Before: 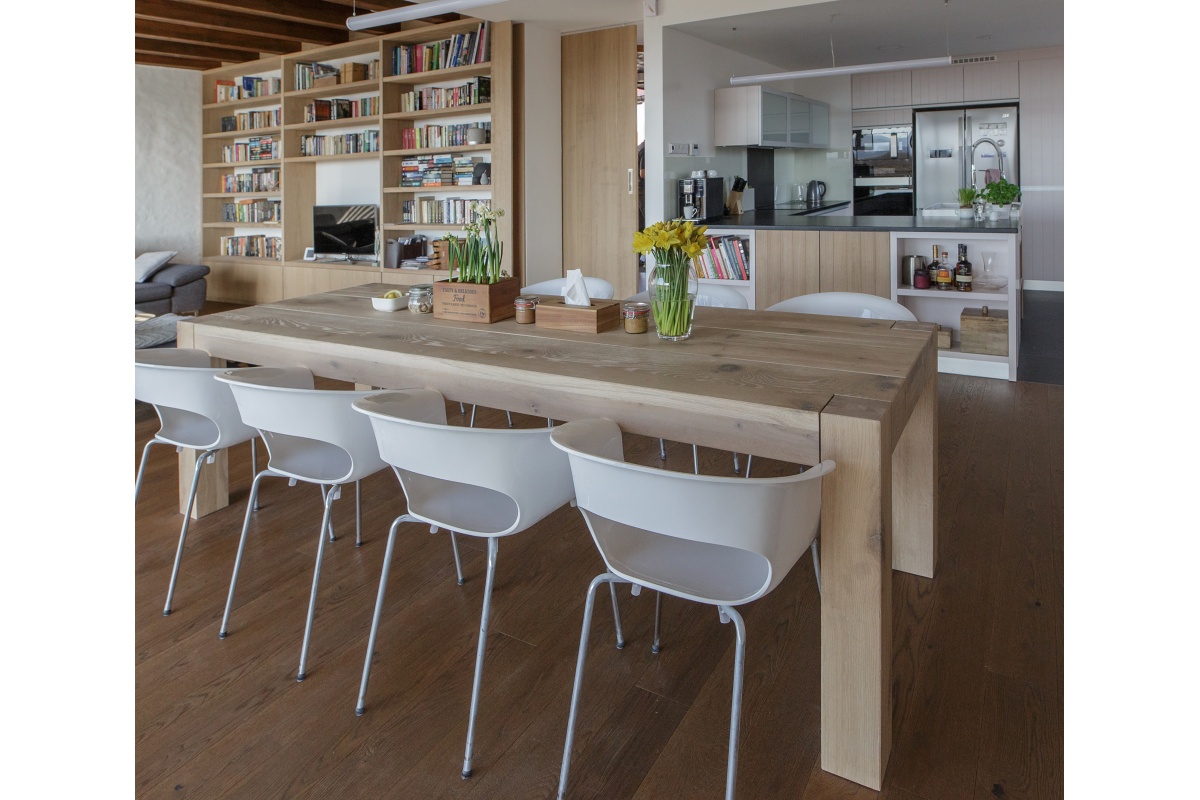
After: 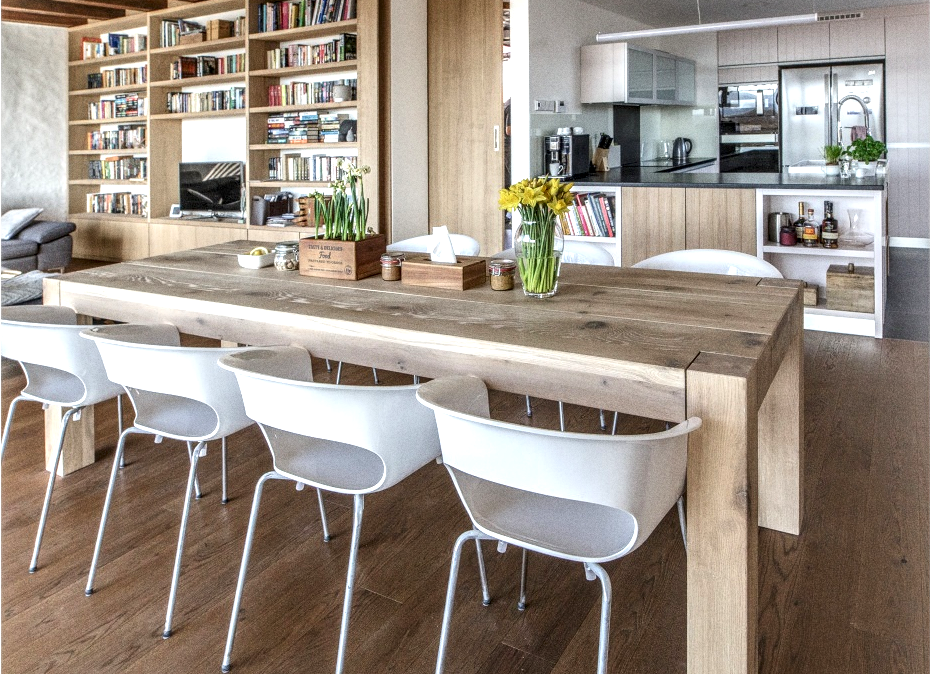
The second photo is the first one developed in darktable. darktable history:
crop: left 11.225%, top 5.381%, right 9.565%, bottom 10.314%
exposure: black level correction 0, exposure 0.7 EV, compensate exposure bias true, compensate highlight preservation false
local contrast: highlights 0%, shadows 0%, detail 182%
grain: on, module defaults
